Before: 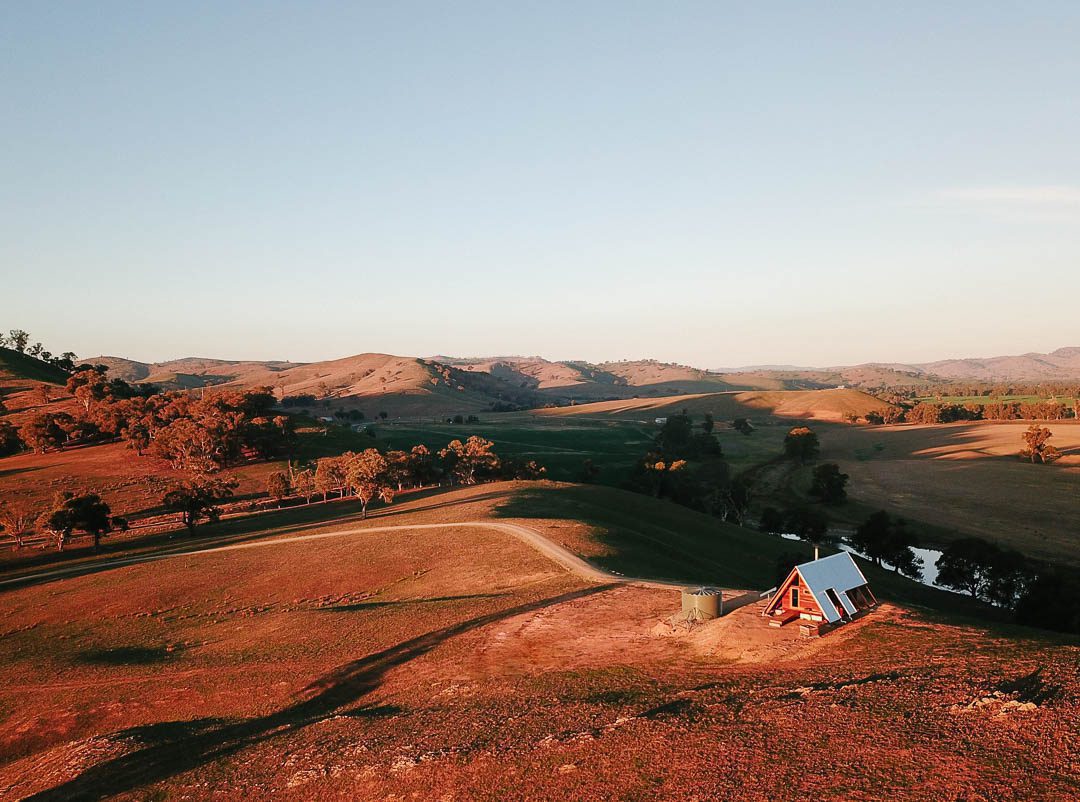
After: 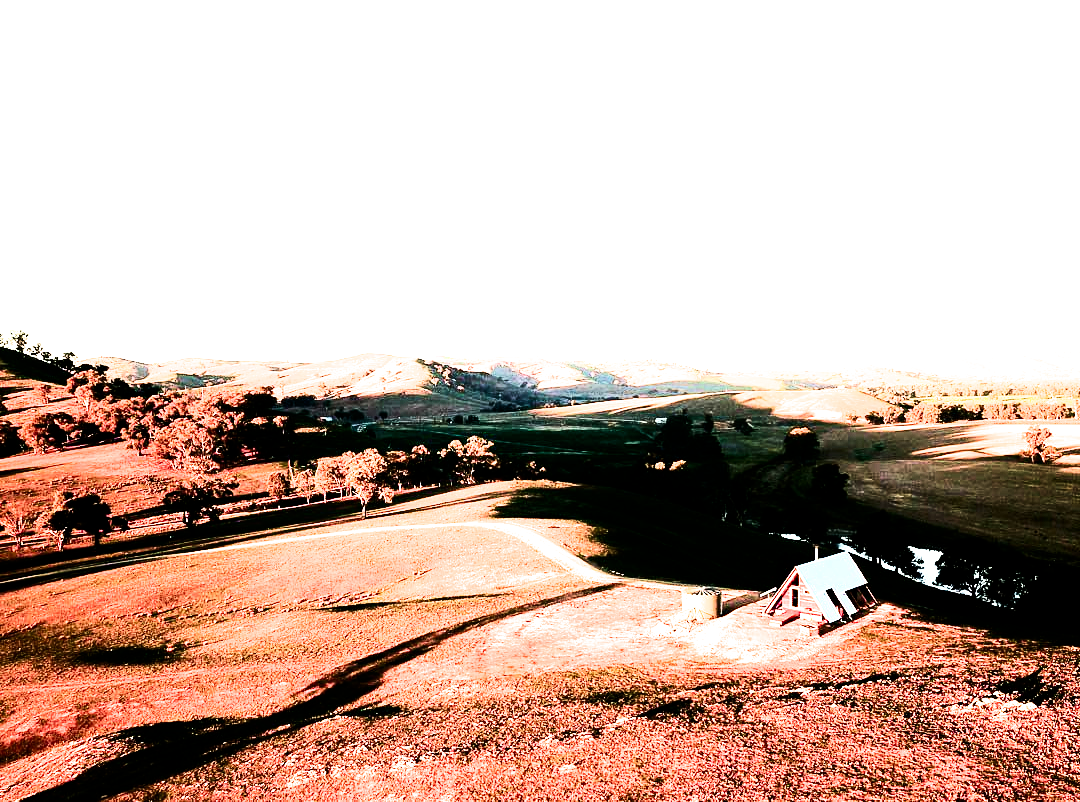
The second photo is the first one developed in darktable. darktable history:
filmic rgb: black relative exposure -3.77 EV, white relative exposure 2.39 EV, dynamic range scaling -49.79%, hardness 3.45, latitude 29.28%, contrast 1.79, color science v6 (2022)
exposure: black level correction 0, exposure 1.479 EV, compensate exposure bias true, compensate highlight preservation false
contrast brightness saturation: contrast 0.411, brightness 0.052, saturation 0.247
velvia: strength 44.93%
